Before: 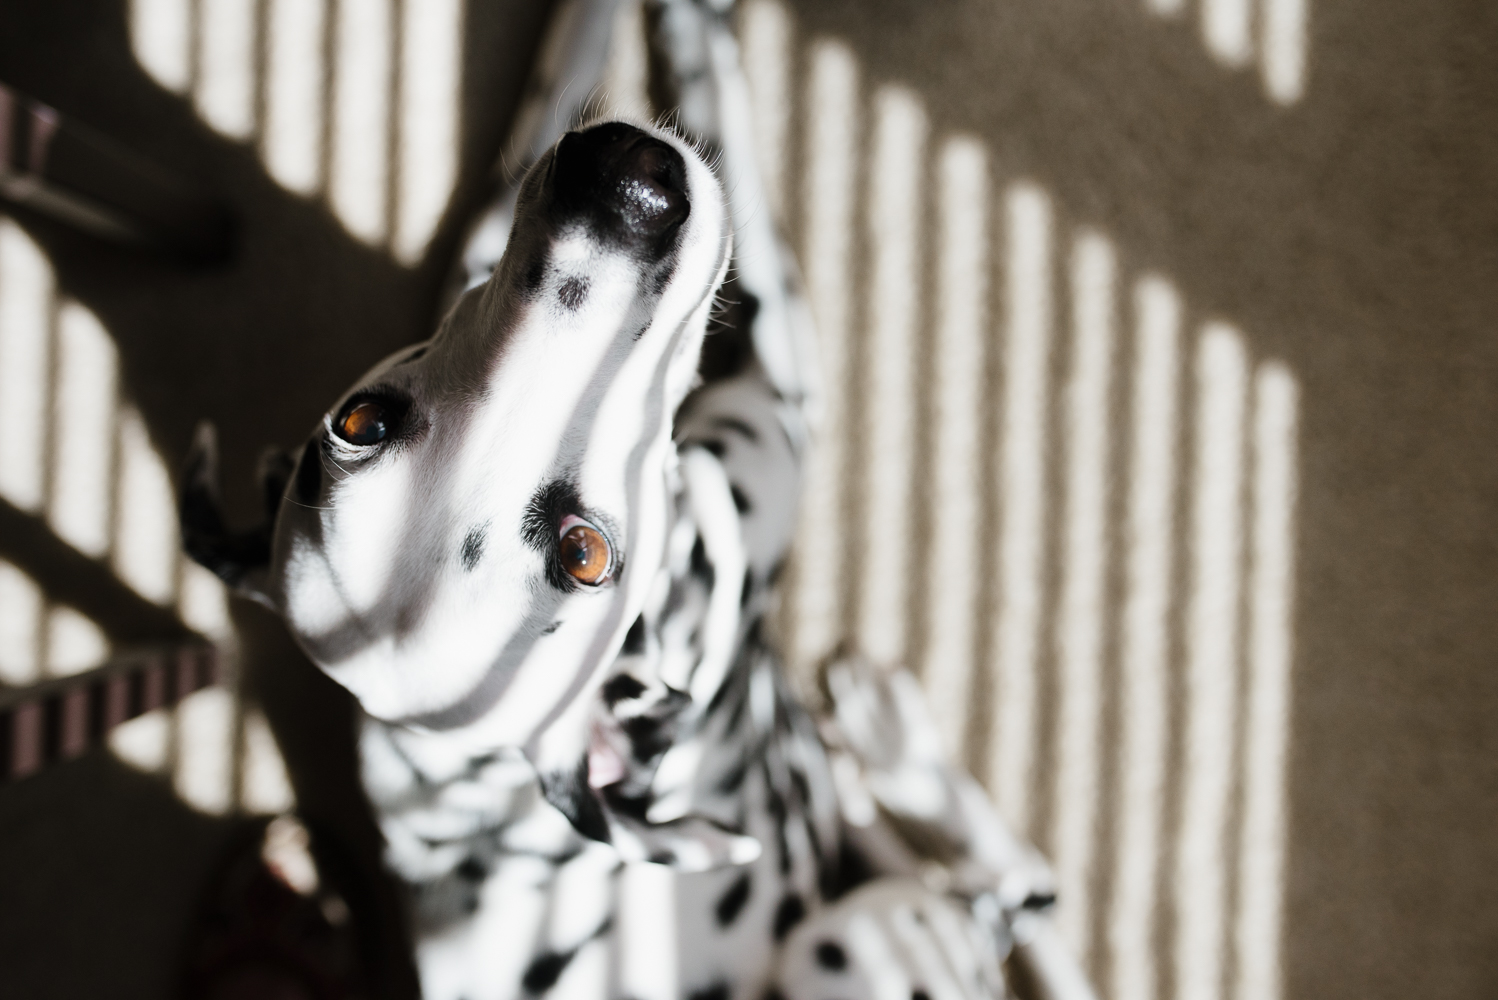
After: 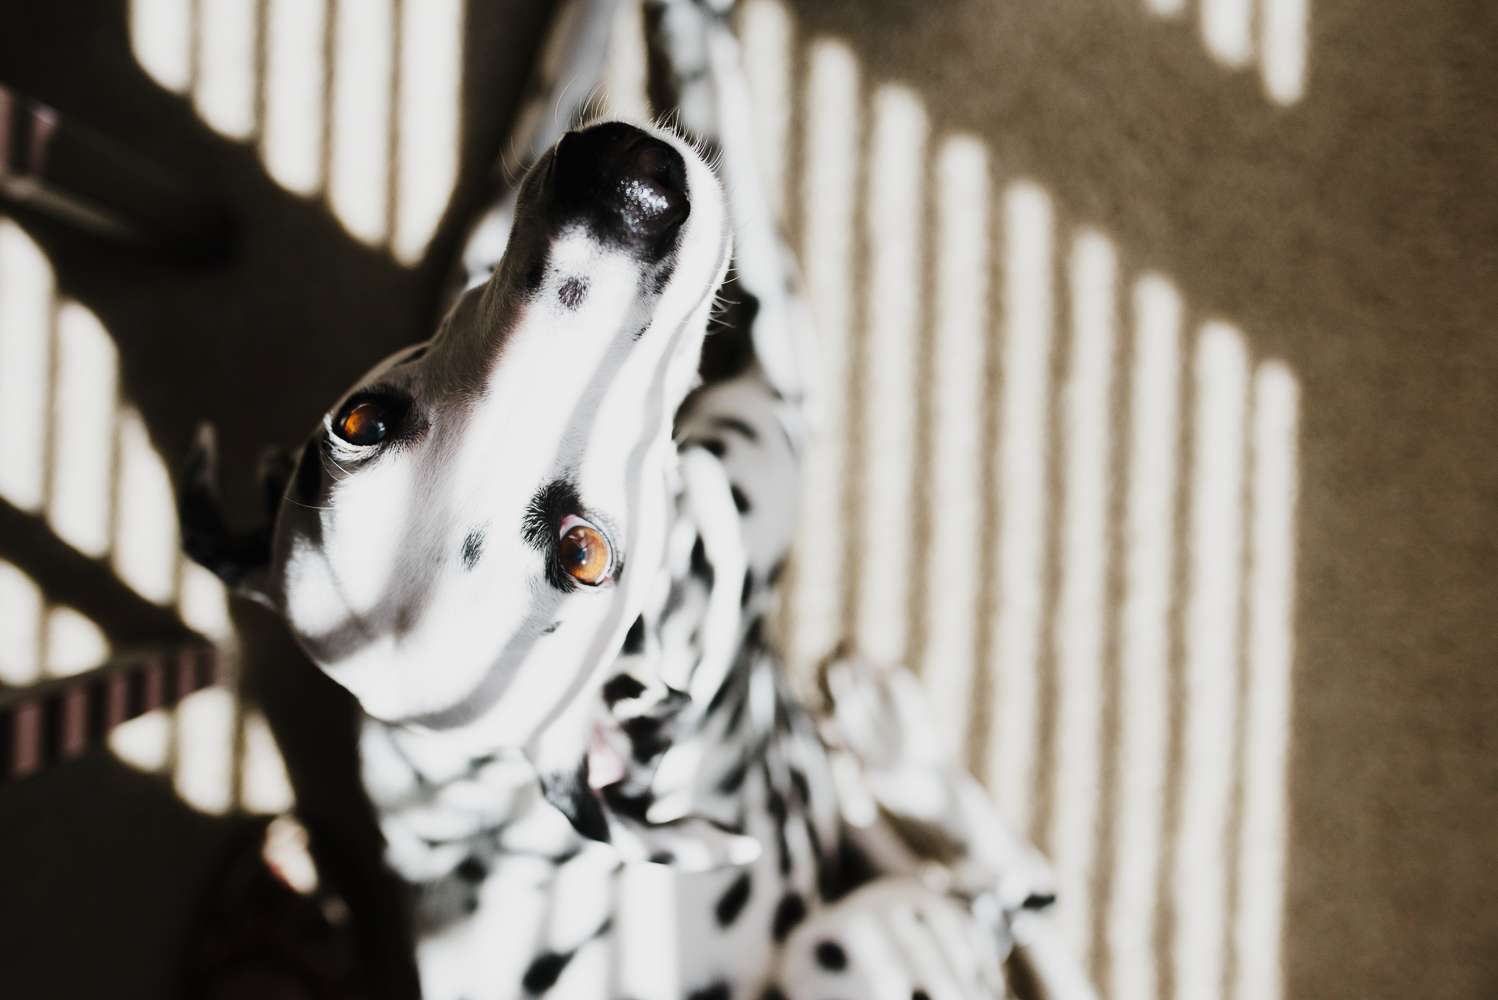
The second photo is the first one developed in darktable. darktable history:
tone curve: curves: ch0 [(0, 0.006) (0.184, 0.172) (0.405, 0.46) (0.456, 0.528) (0.634, 0.728) (0.877, 0.89) (0.984, 0.935)]; ch1 [(0, 0) (0.443, 0.43) (0.492, 0.495) (0.566, 0.582) (0.595, 0.606) (0.608, 0.609) (0.65, 0.677) (1, 1)]; ch2 [(0, 0) (0.33, 0.301) (0.421, 0.443) (0.447, 0.489) (0.492, 0.495) (0.537, 0.583) (0.586, 0.591) (0.663, 0.686) (1, 1)], preserve colors none
